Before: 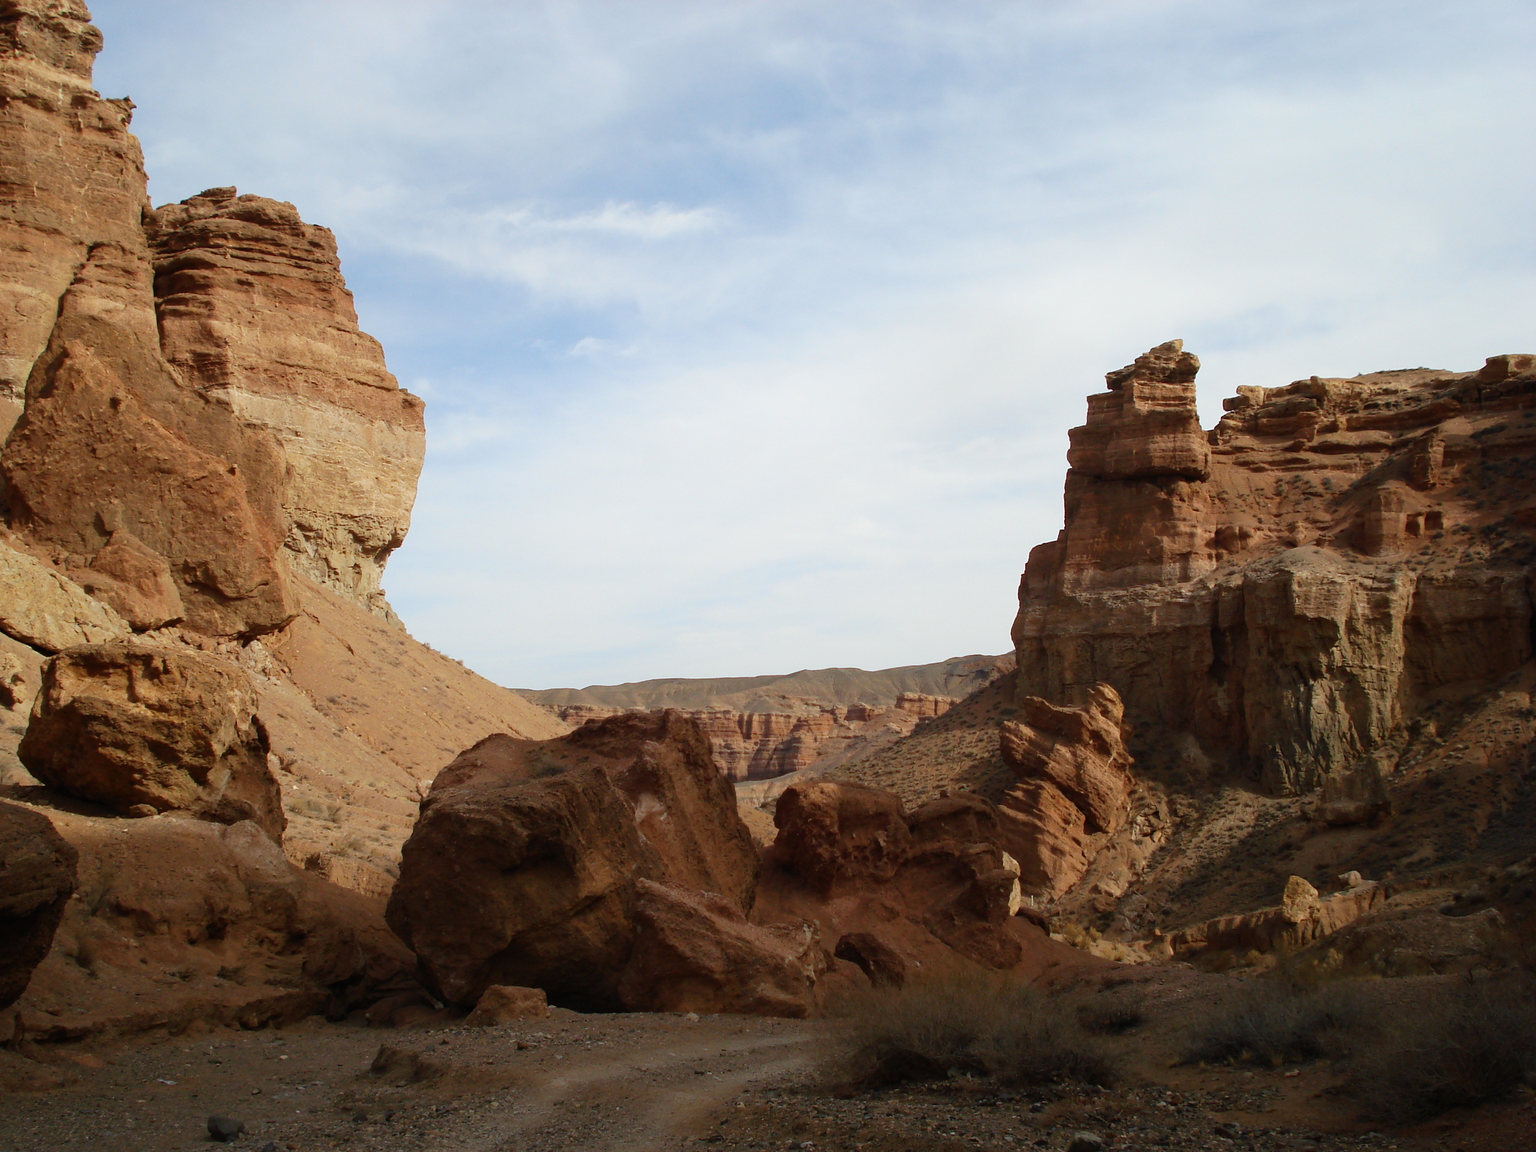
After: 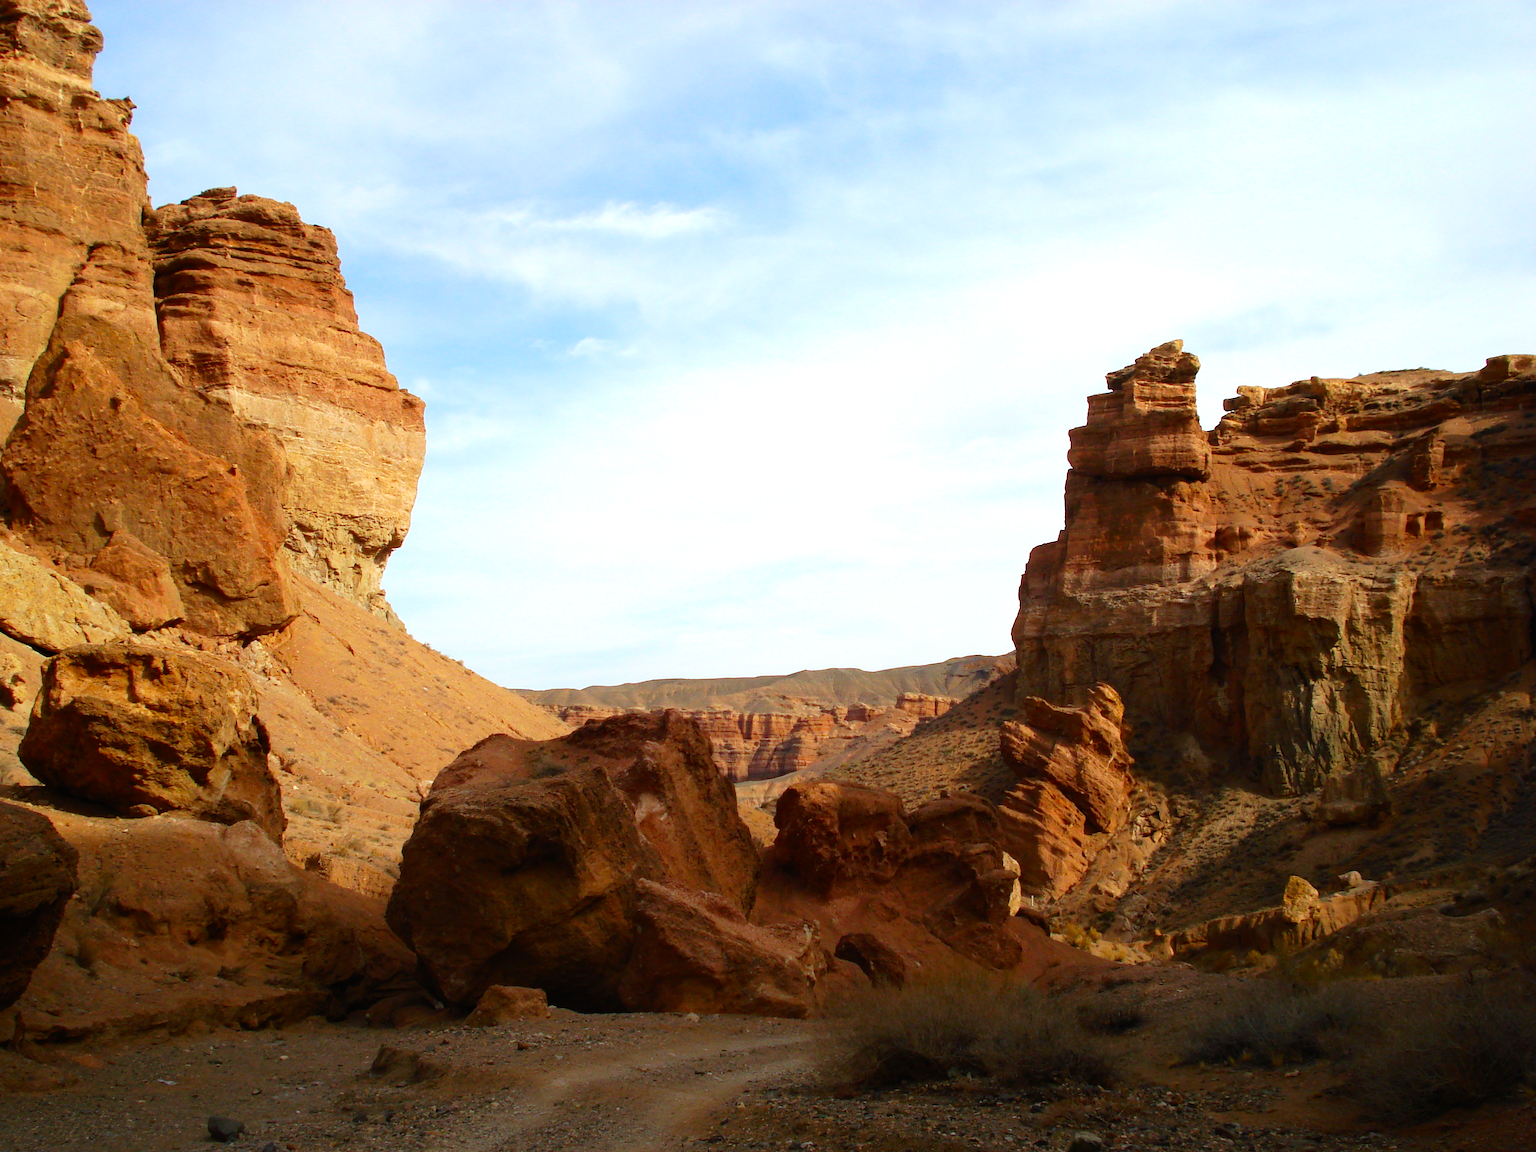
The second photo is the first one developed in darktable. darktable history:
contrast brightness saturation: saturation 0.483
tone equalizer: -8 EV -0.377 EV, -7 EV -0.379 EV, -6 EV -0.296 EV, -5 EV -0.232 EV, -3 EV 0.243 EV, -2 EV 0.32 EV, -1 EV 0.397 EV, +0 EV 0.417 EV
